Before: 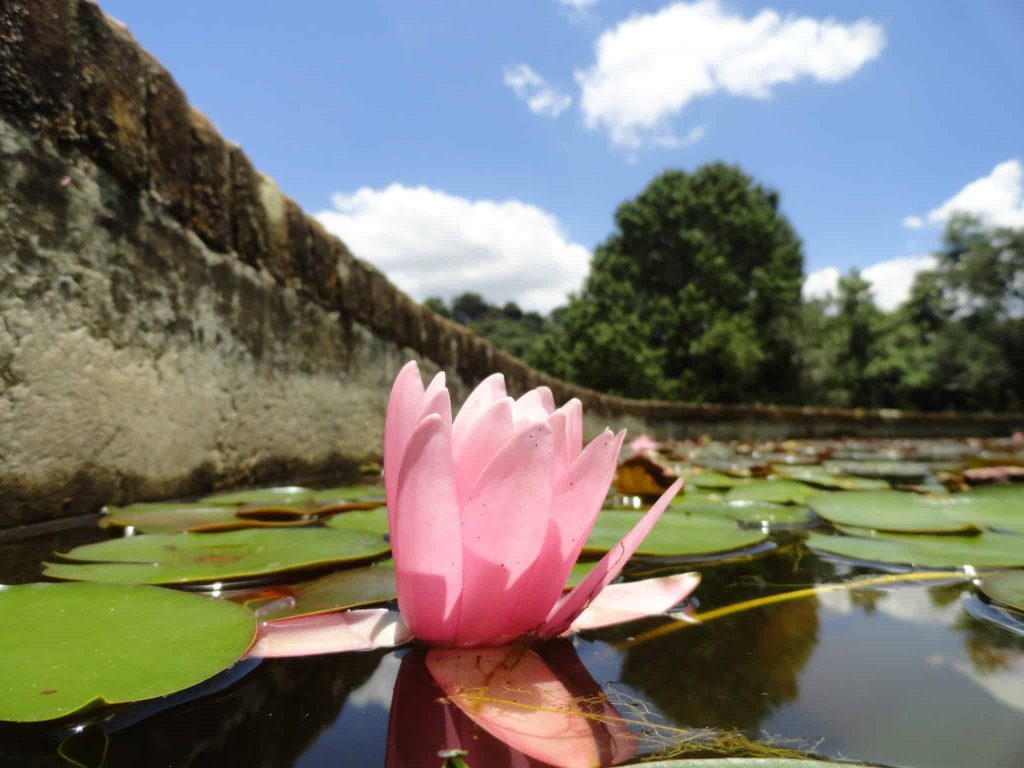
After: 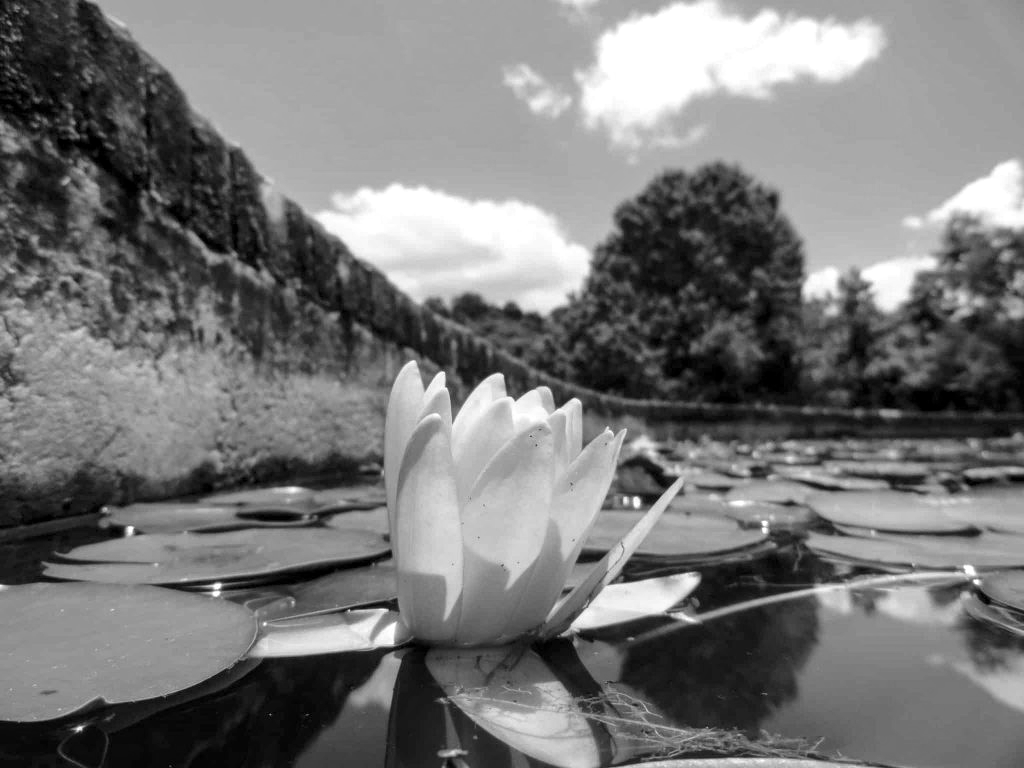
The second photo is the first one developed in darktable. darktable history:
local contrast: detail 130%
monochrome: on, module defaults
white balance: red 0.984, blue 1.059
